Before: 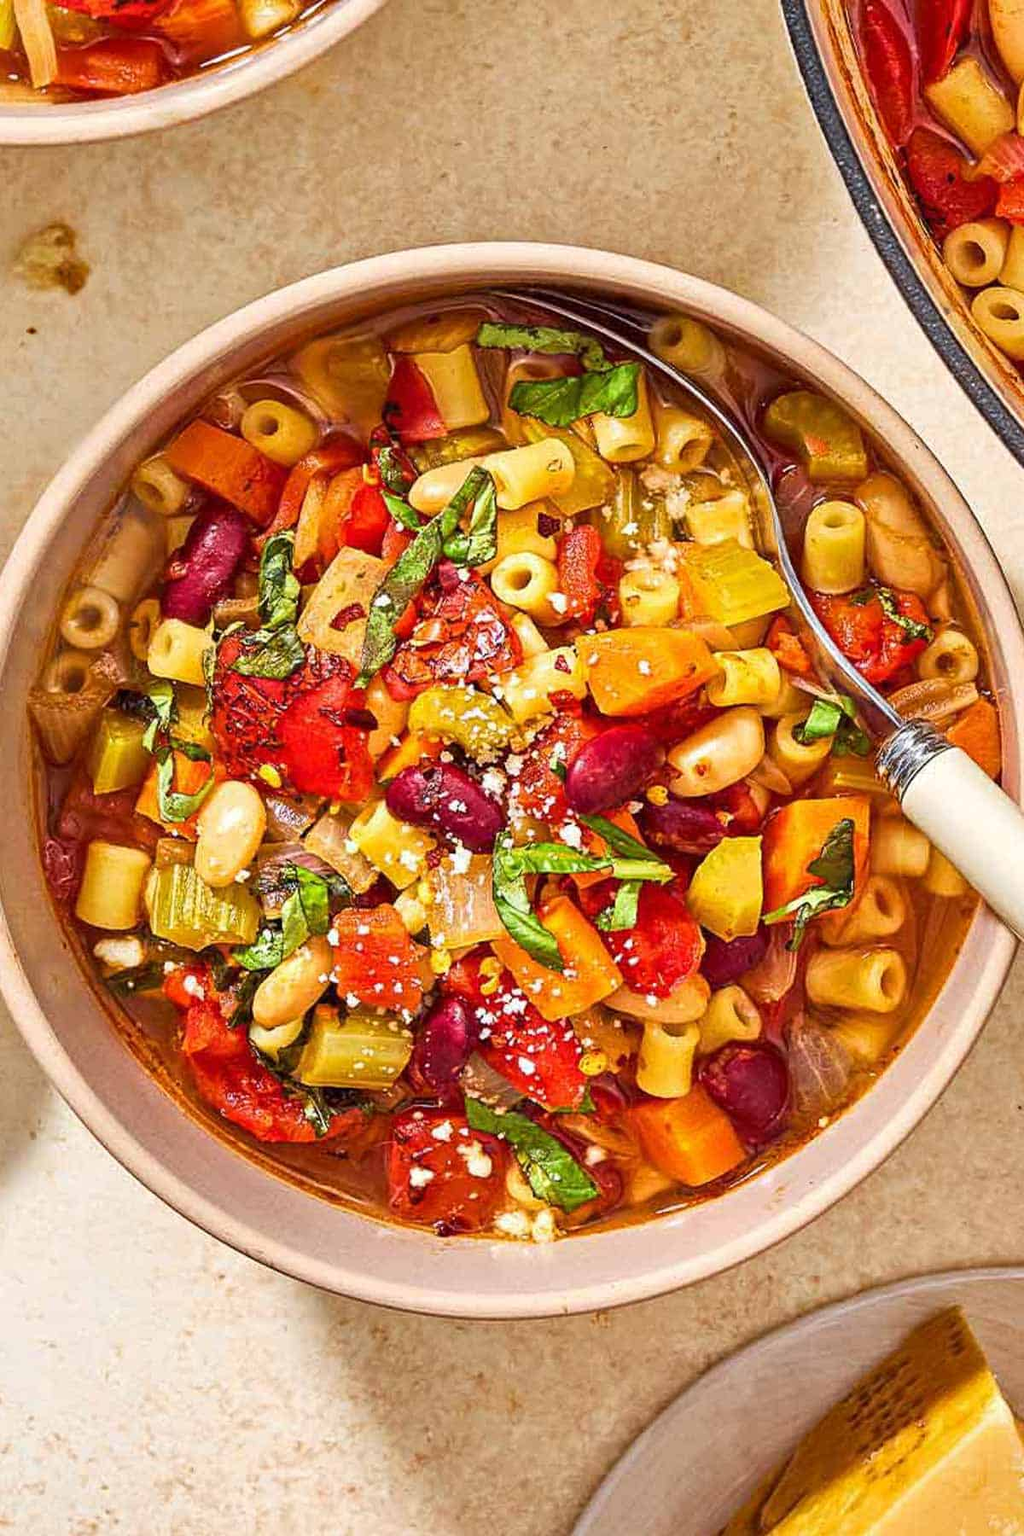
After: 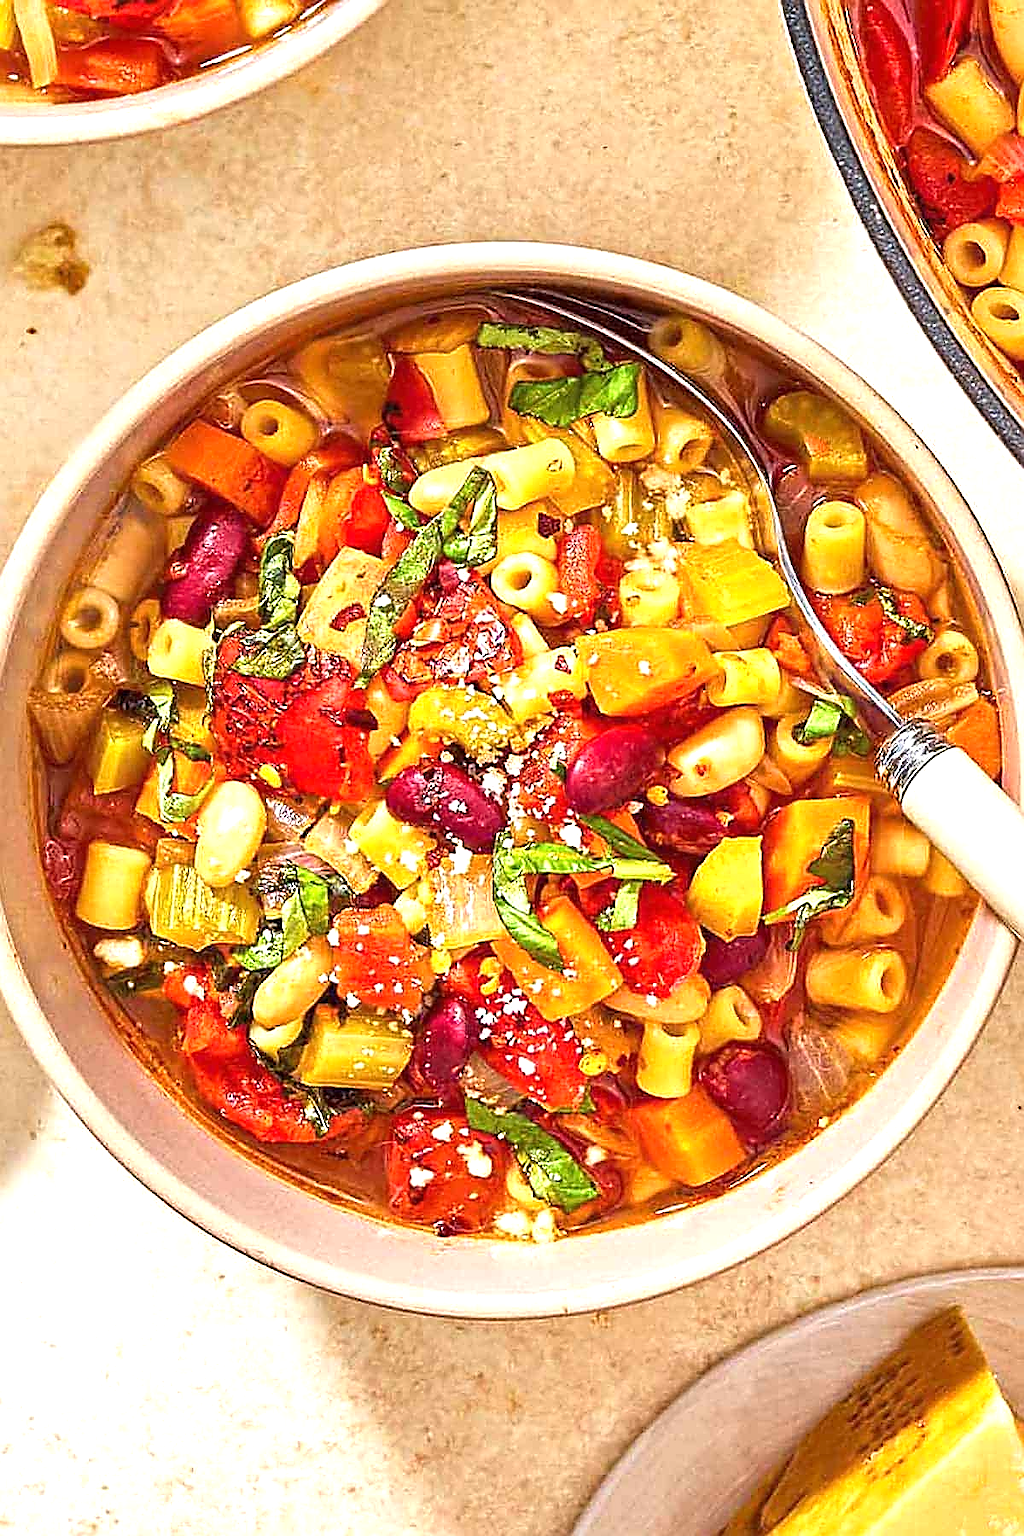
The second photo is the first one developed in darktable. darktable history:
exposure: black level correction 0, exposure 0.695 EV, compensate exposure bias true, compensate highlight preservation false
sharpen: radius 1.427, amount 1.25, threshold 0.84
